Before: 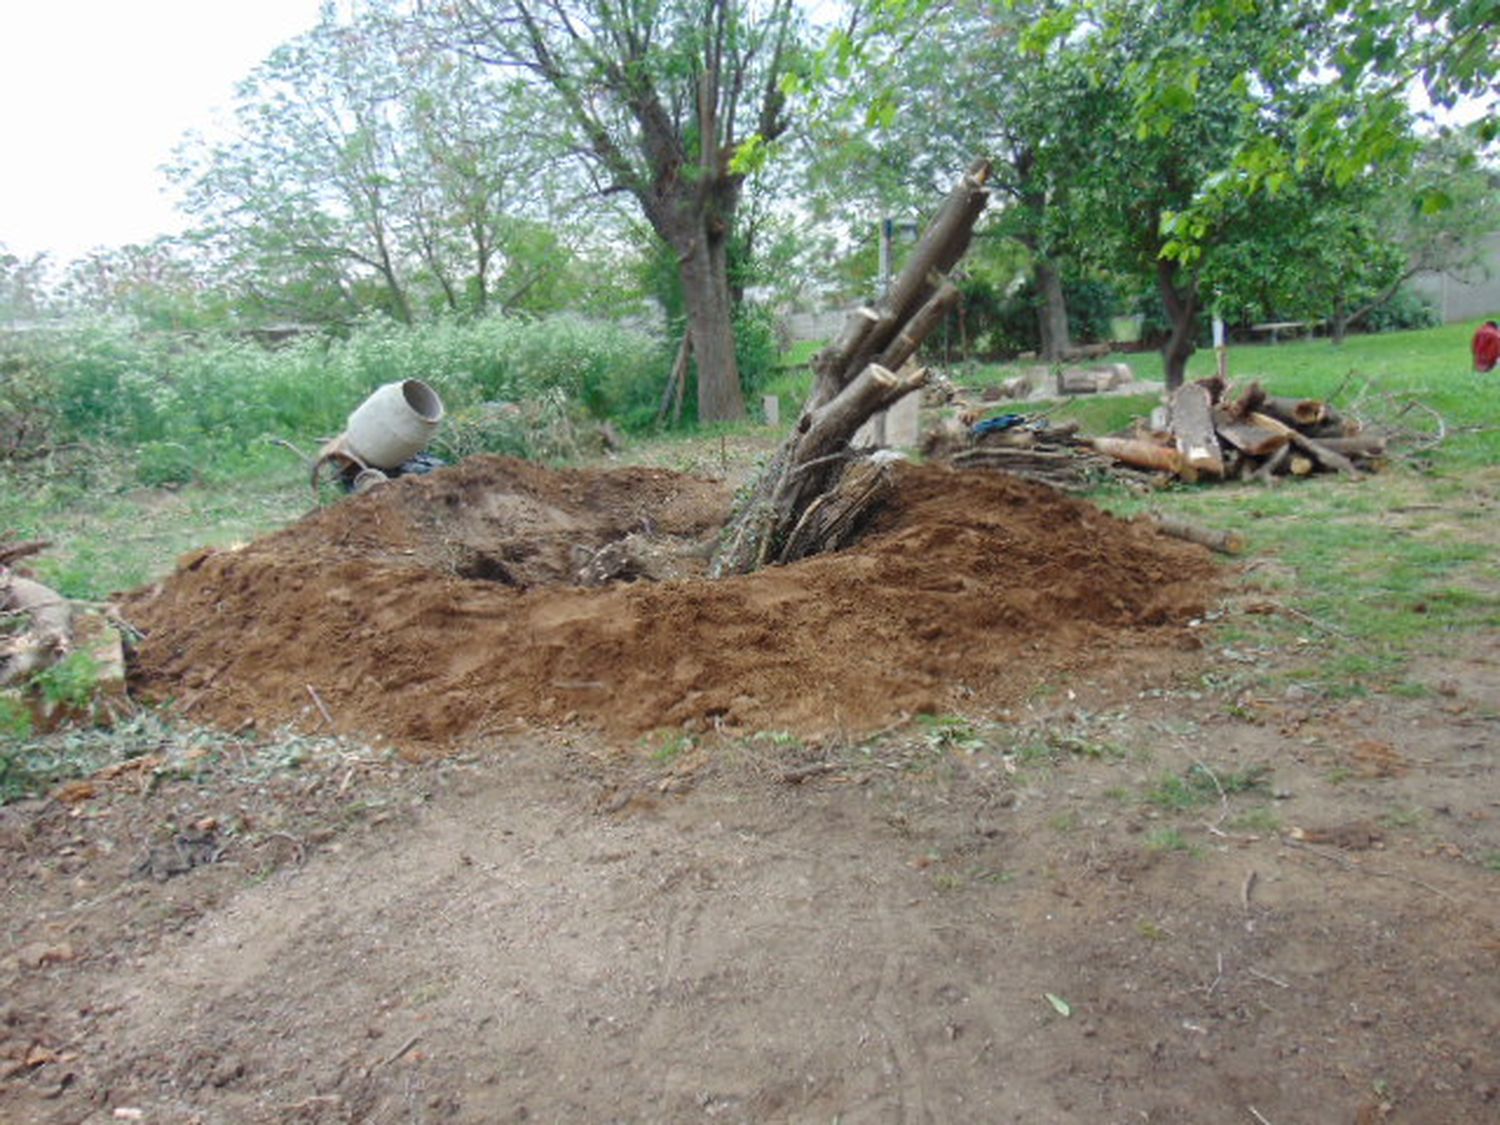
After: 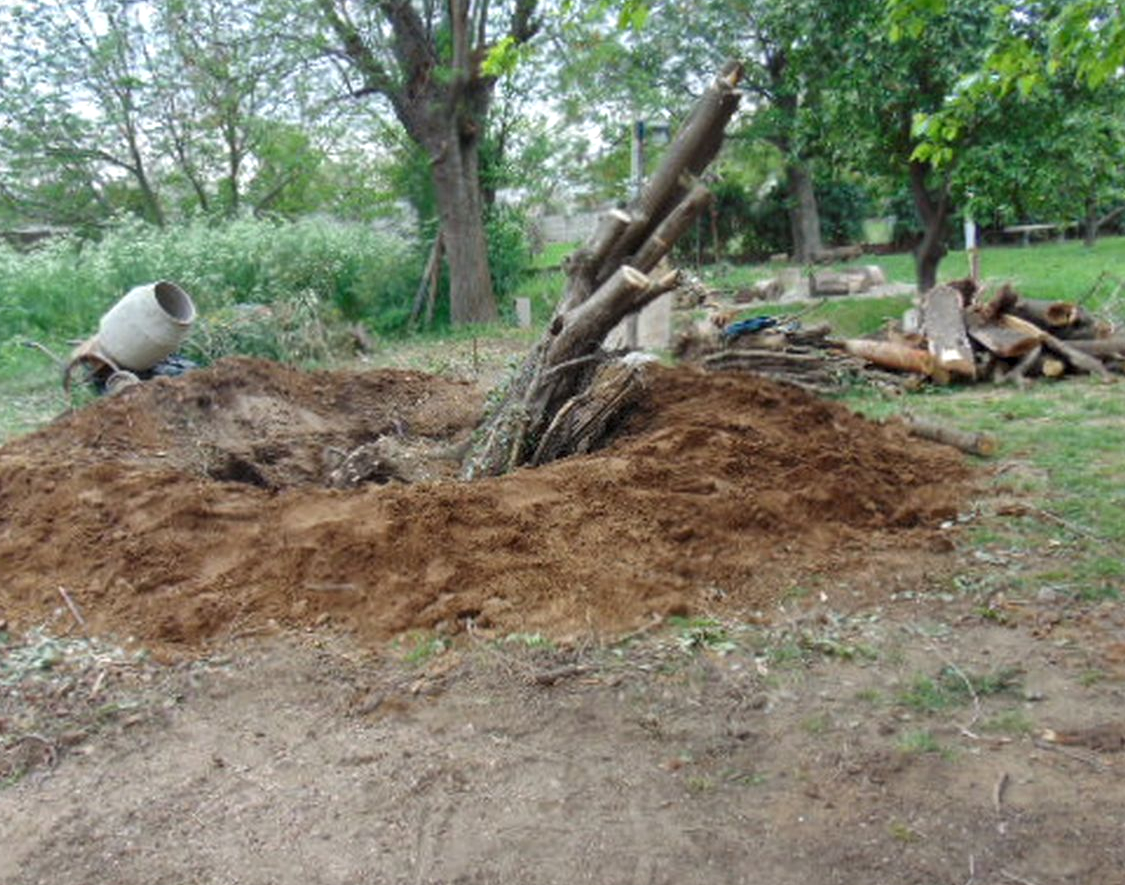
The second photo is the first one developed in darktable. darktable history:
crop: left 16.582%, top 8.774%, right 8.415%, bottom 12.488%
local contrast: highlights 107%, shadows 101%, detail 120%, midtone range 0.2
shadows and highlights: soften with gaussian
contrast equalizer: octaves 7, y [[0.5, 0.5, 0.468, 0.5, 0.5, 0.5], [0.5 ×6], [0.5 ×6], [0 ×6], [0 ×6]], mix -0.987
